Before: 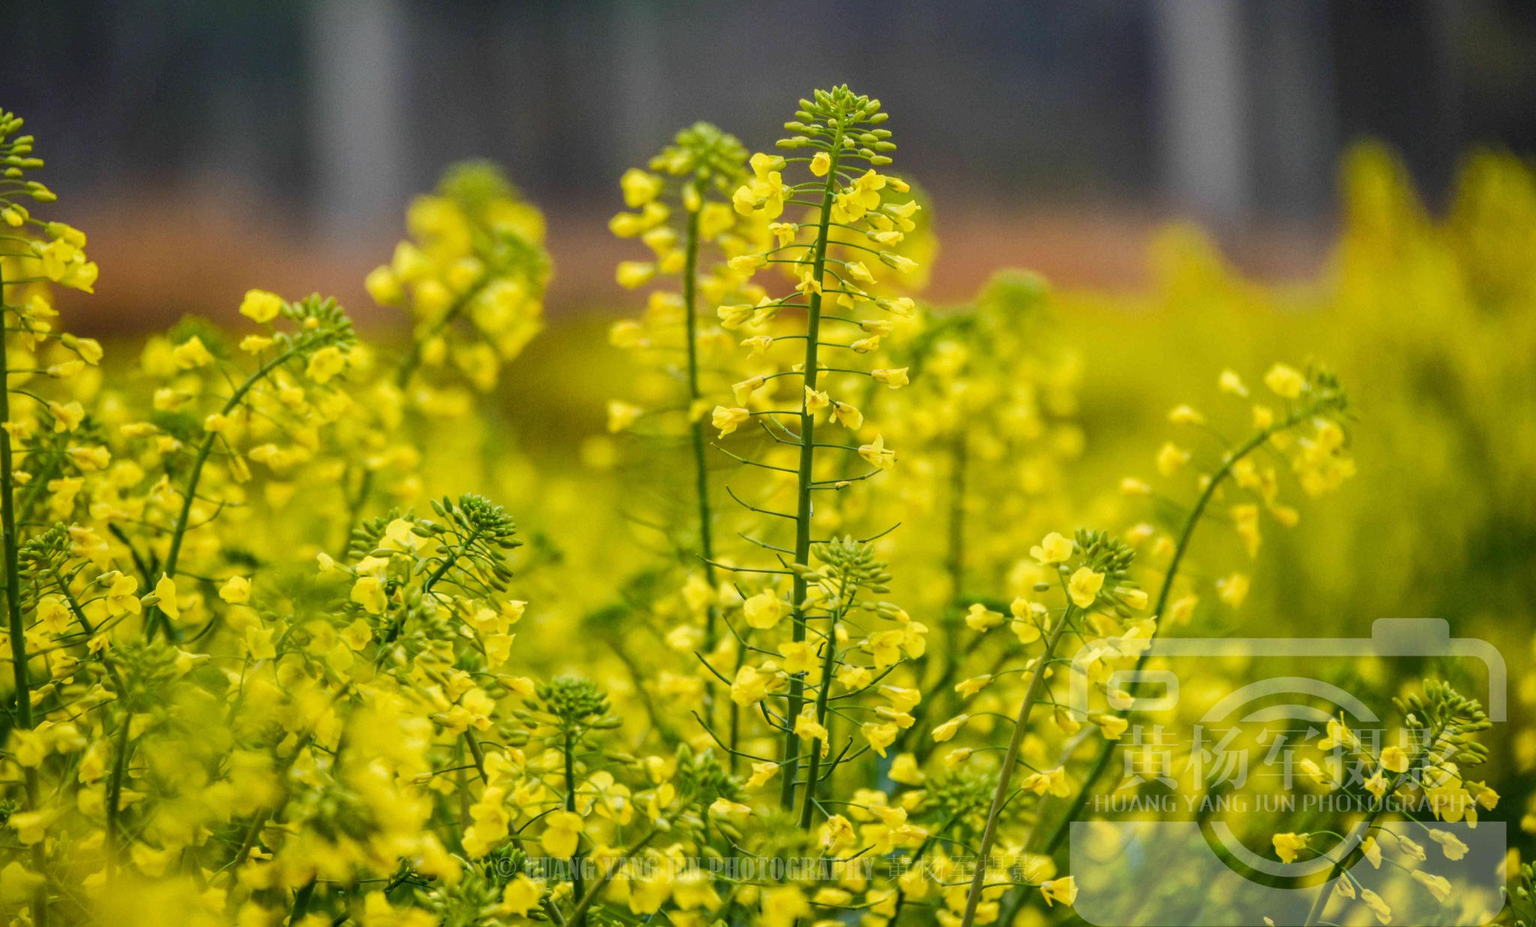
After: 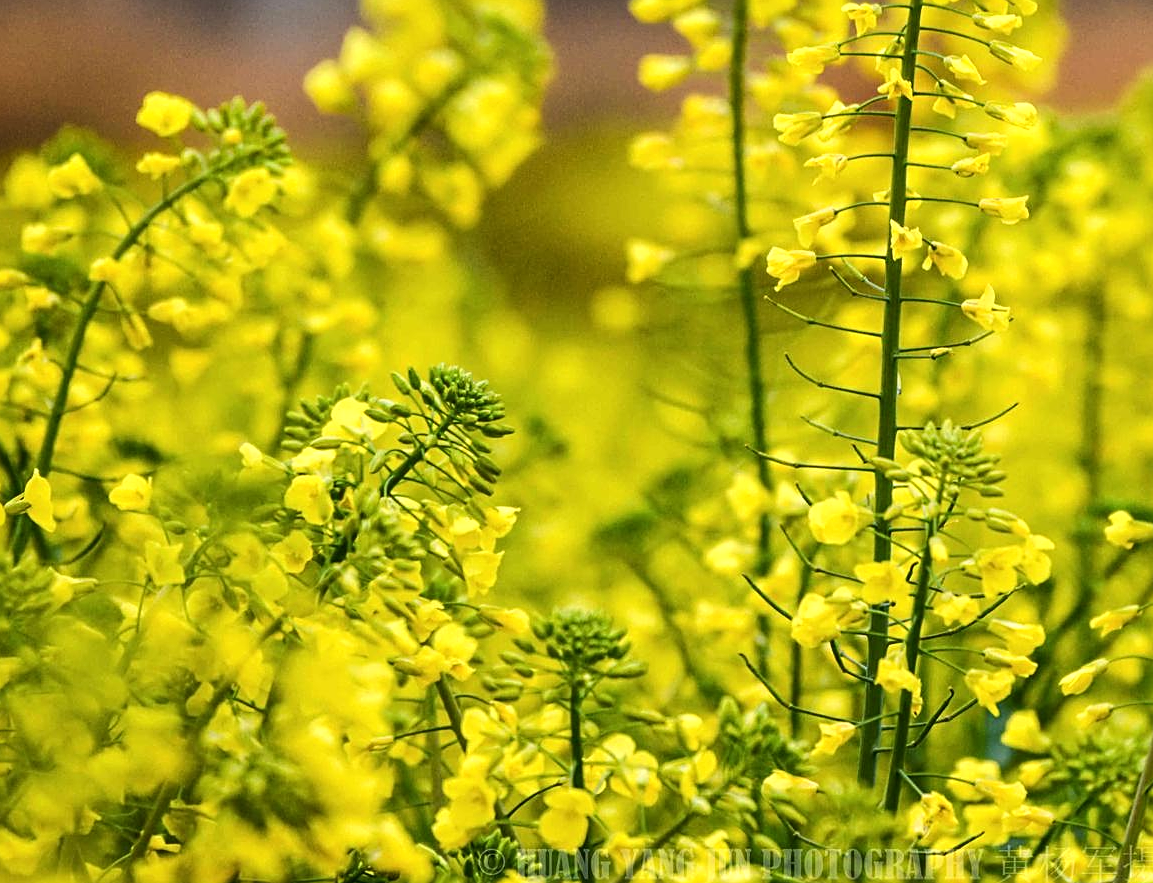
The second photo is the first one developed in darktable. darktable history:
tone equalizer: -8 EV -0.417 EV, -7 EV -0.389 EV, -6 EV -0.333 EV, -5 EV -0.222 EV, -3 EV 0.222 EV, -2 EV 0.333 EV, -1 EV 0.389 EV, +0 EV 0.417 EV, edges refinement/feathering 500, mask exposure compensation -1.57 EV, preserve details no
contrast brightness saturation: contrast 0.07
sharpen: on, module defaults
crop: left 8.966%, top 23.852%, right 34.699%, bottom 4.703%
